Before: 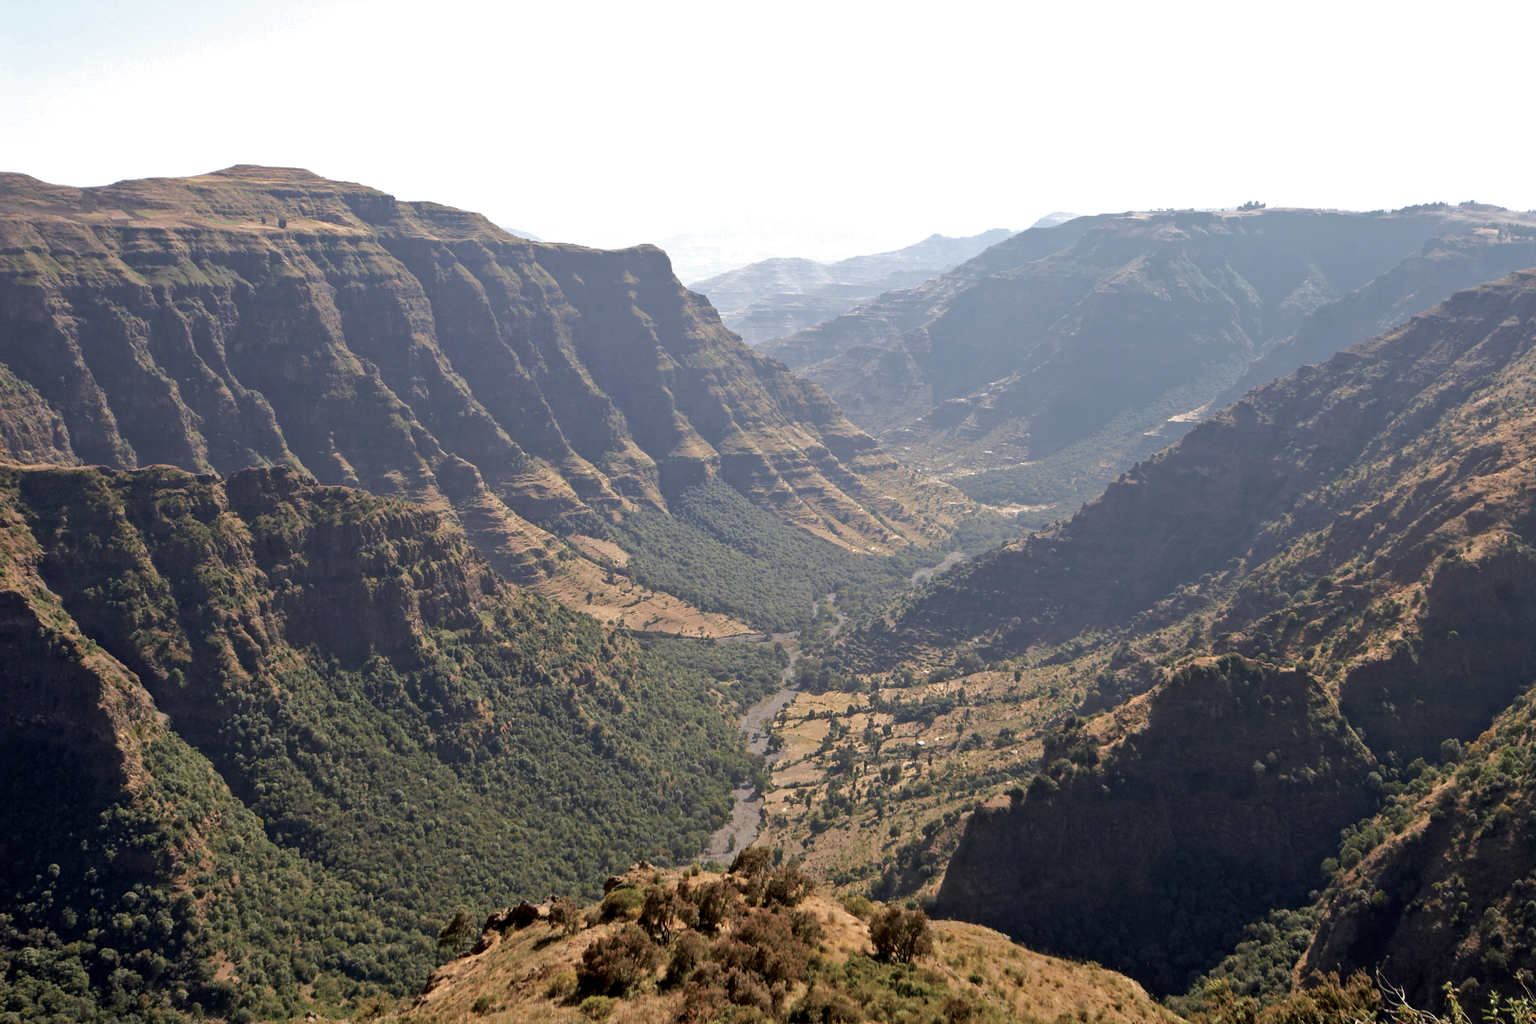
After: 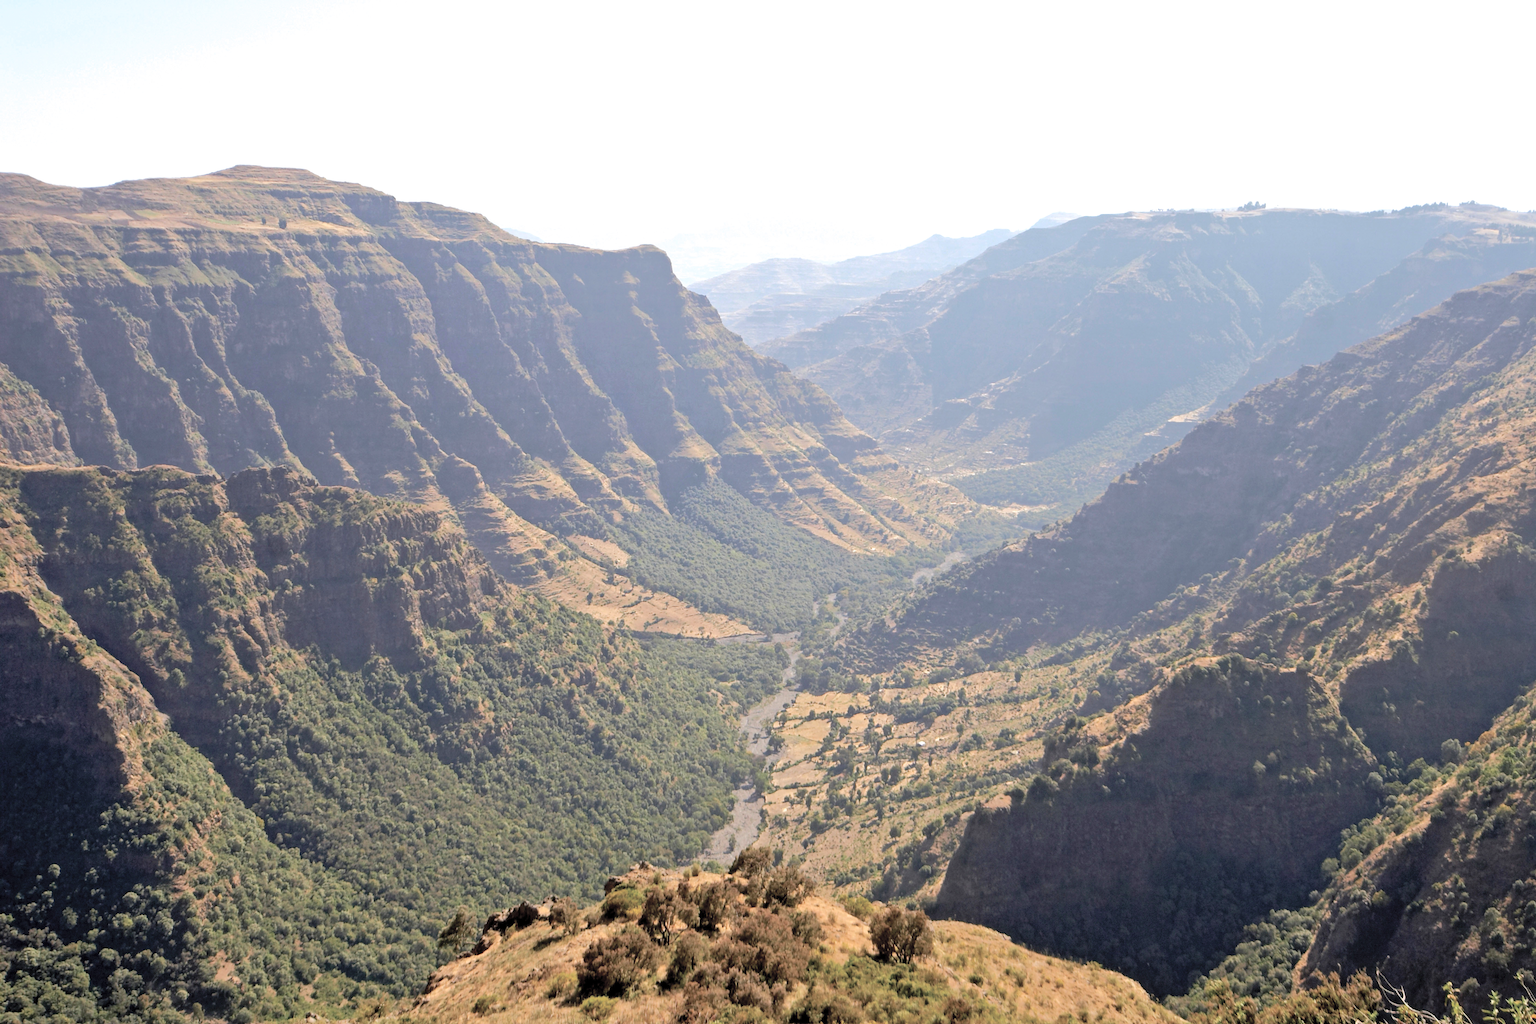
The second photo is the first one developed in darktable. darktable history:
contrast brightness saturation: contrast 0.102, brightness 0.312, saturation 0.145
color zones: curves: ch1 [(0, 0.469) (0.01, 0.469) (0.12, 0.446) (0.248, 0.469) (0.5, 0.5) (0.748, 0.5) (0.99, 0.469) (1, 0.469)]
